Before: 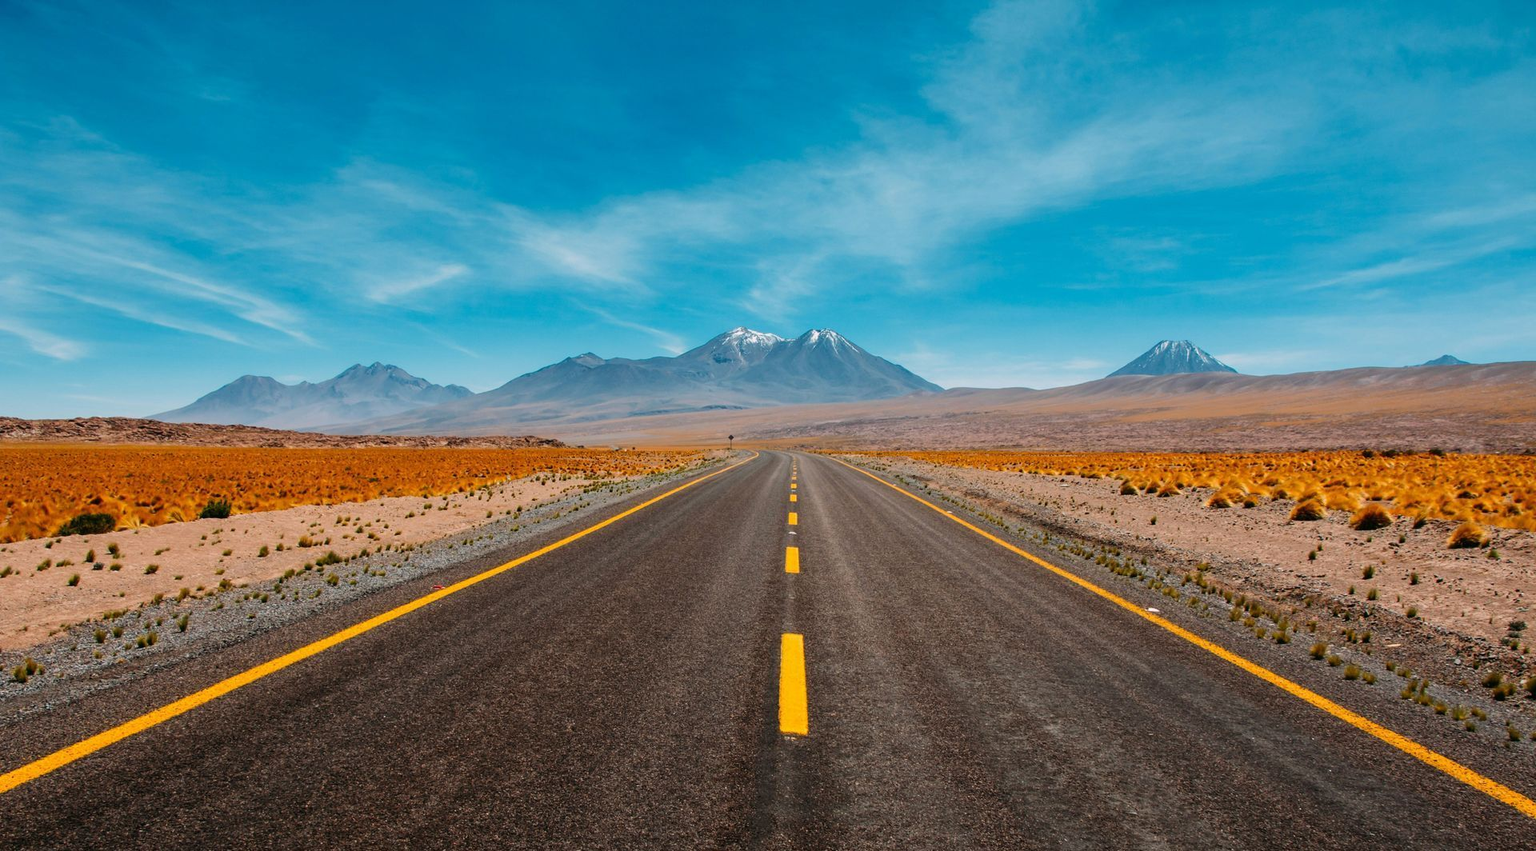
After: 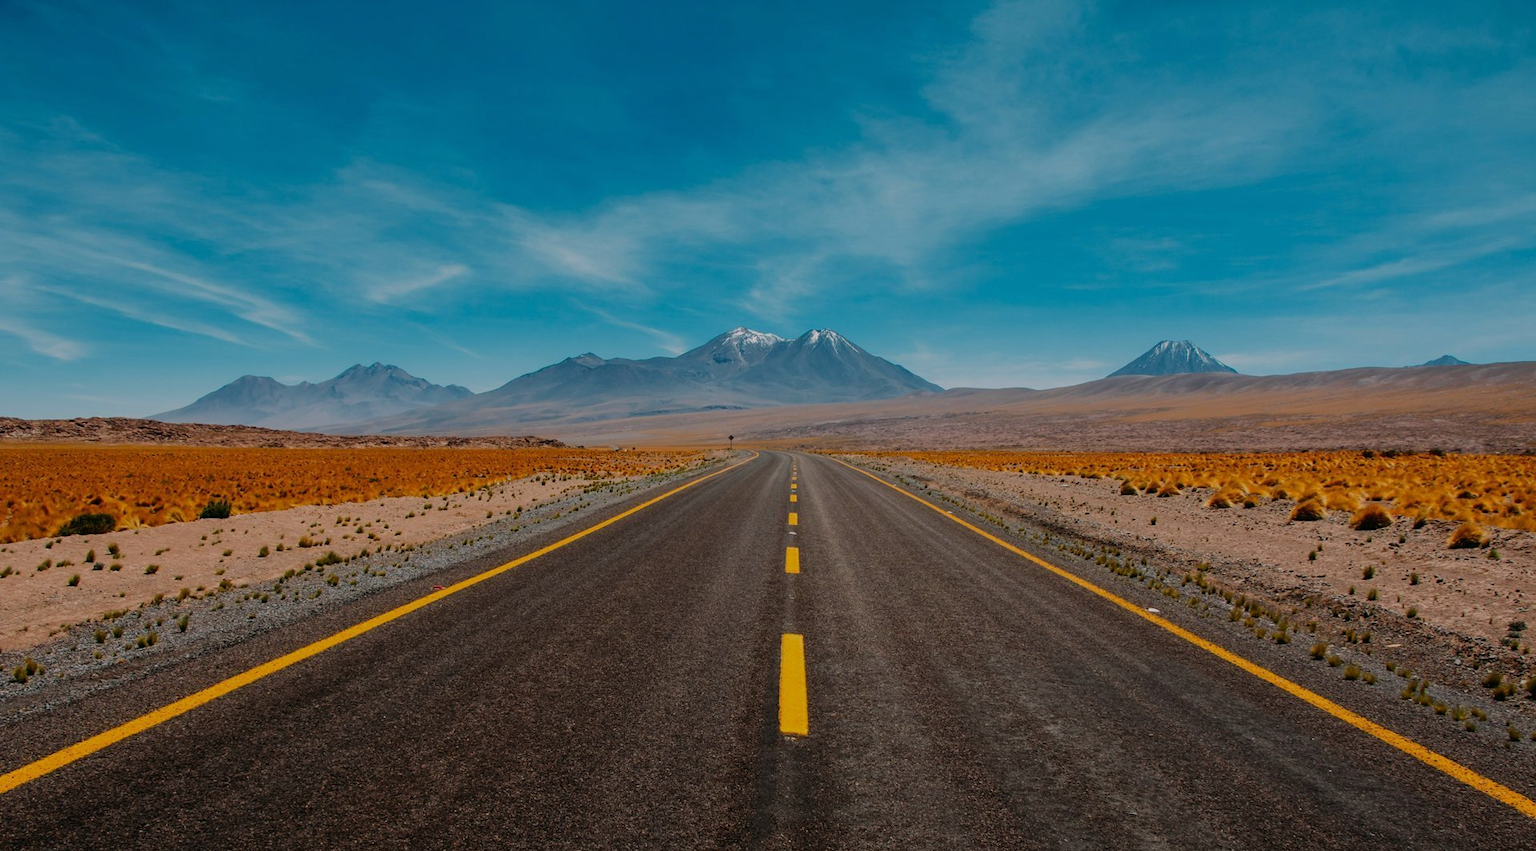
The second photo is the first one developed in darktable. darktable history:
exposure: black level correction 0, exposure -0.702 EV, compensate exposure bias true, compensate highlight preservation false
